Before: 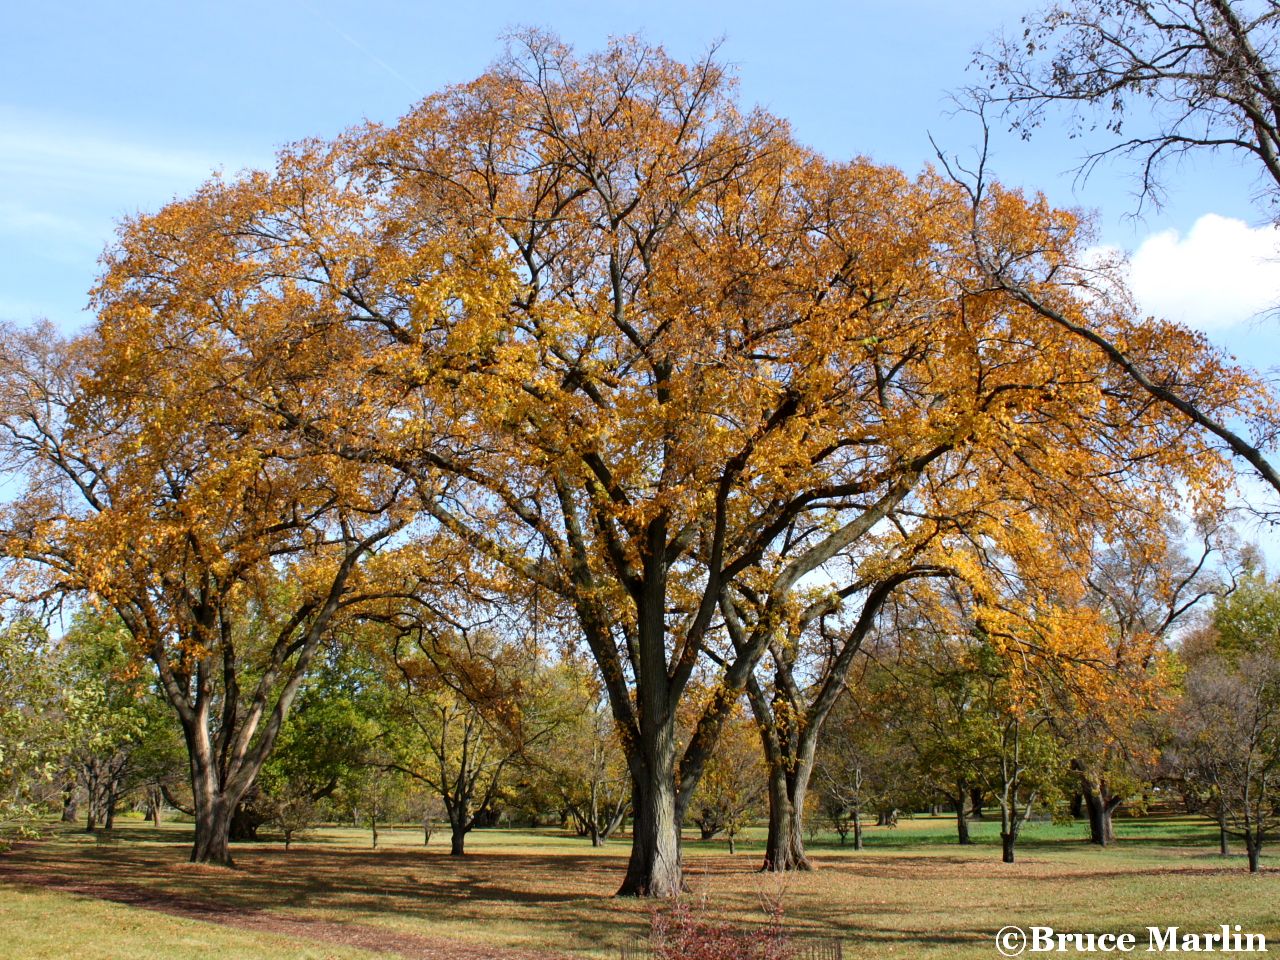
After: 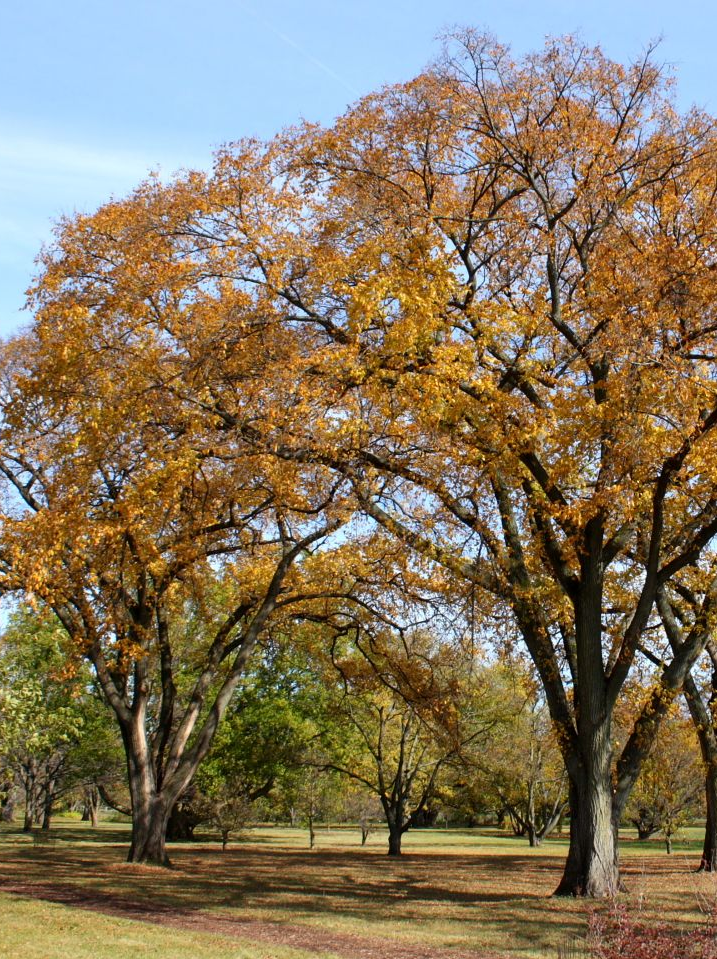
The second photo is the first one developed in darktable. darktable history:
crop: left 4.956%, right 38.95%
